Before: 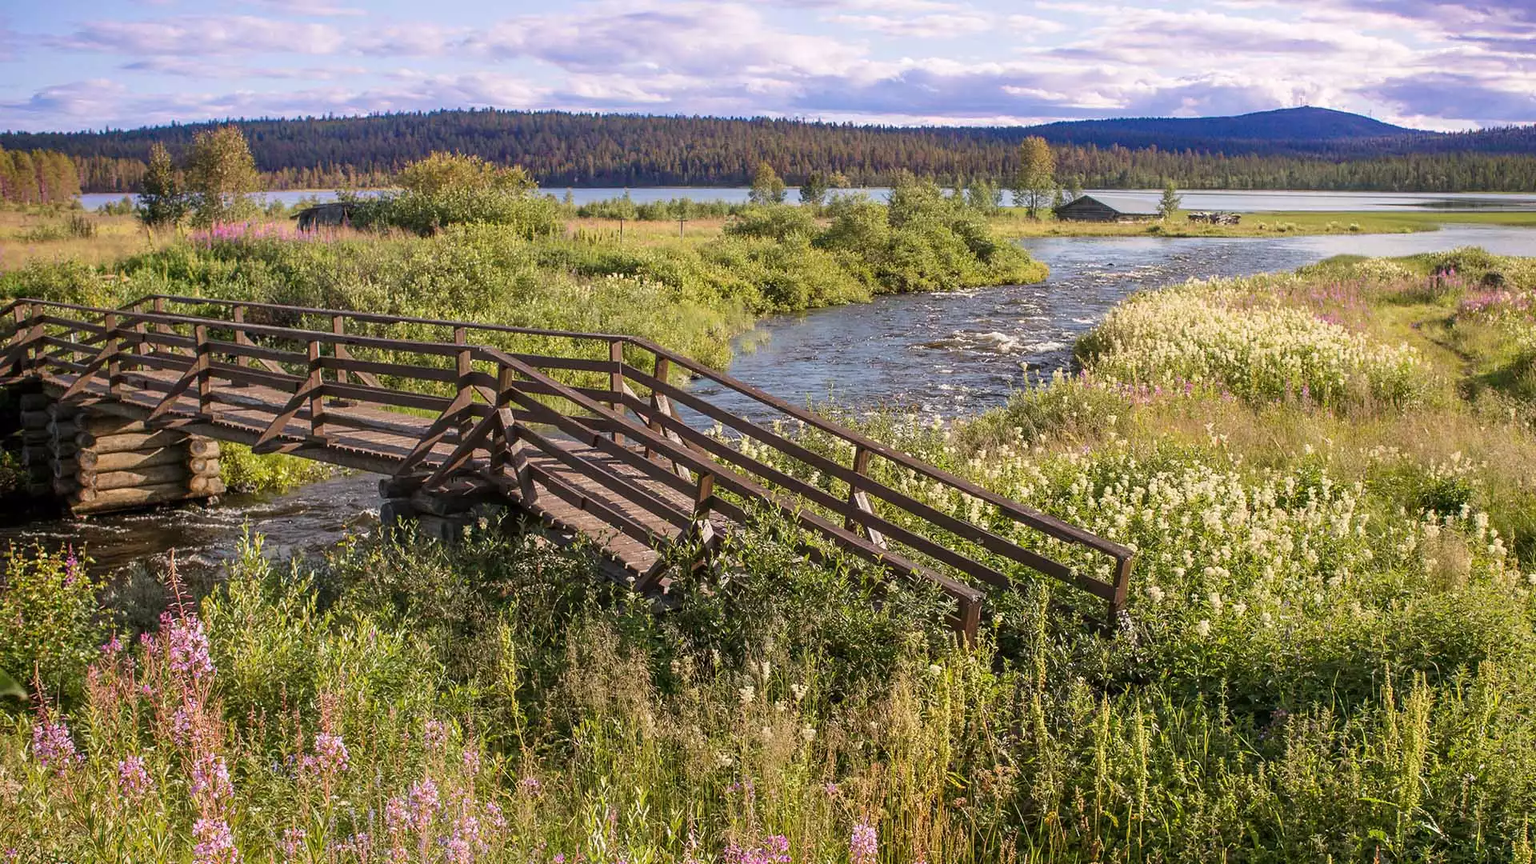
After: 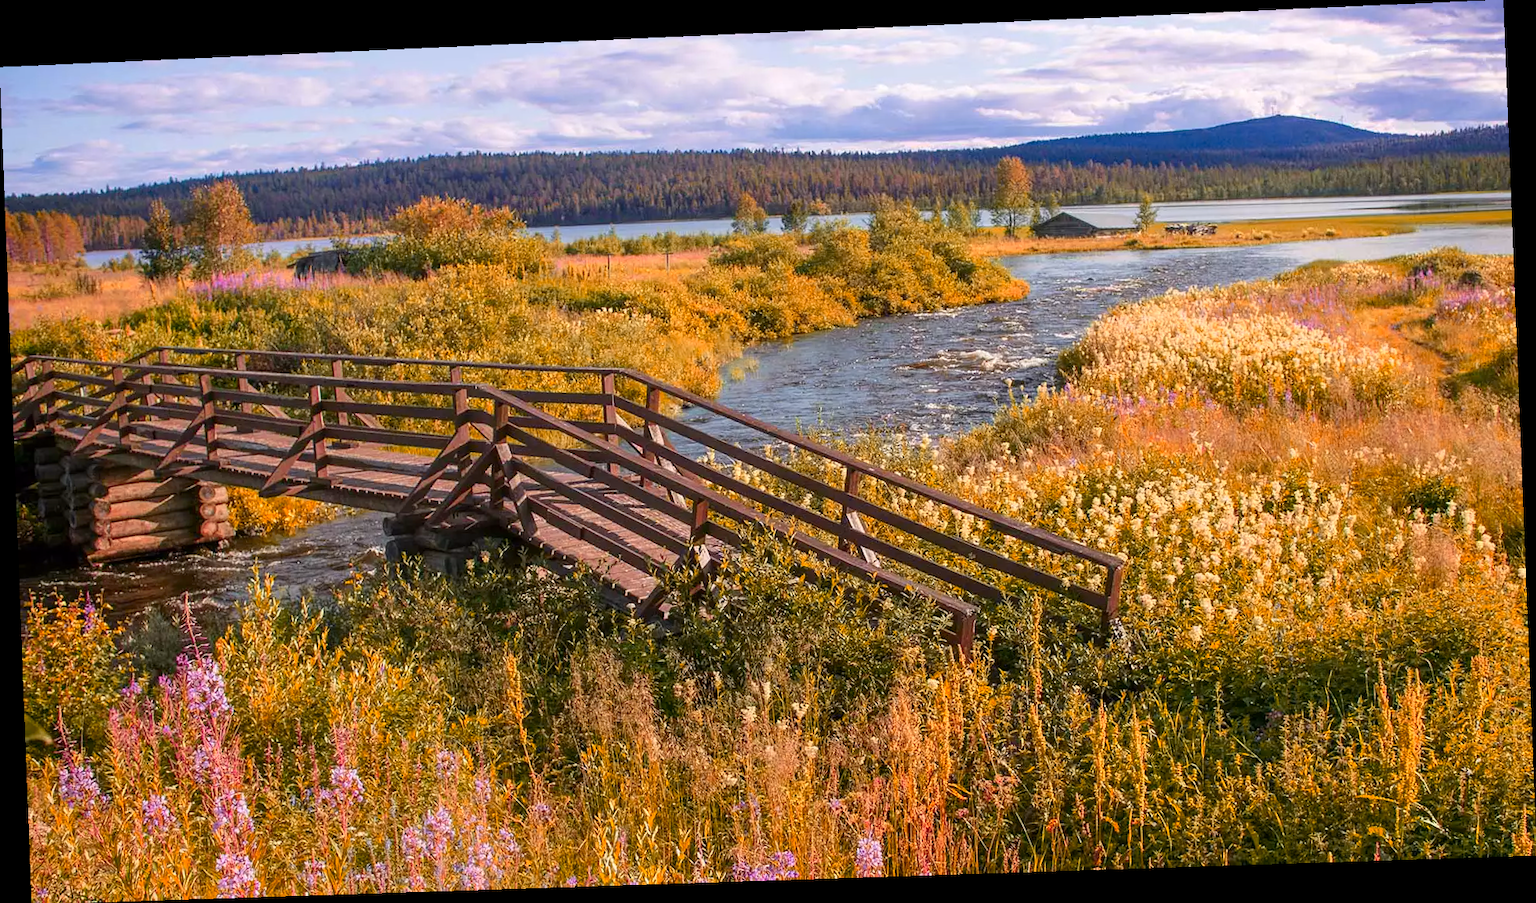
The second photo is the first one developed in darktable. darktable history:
color zones: curves: ch1 [(0.24, 0.634) (0.75, 0.5)]; ch2 [(0.253, 0.437) (0.745, 0.491)], mix 102.12%
rotate and perspective: rotation -2.22°, lens shift (horizontal) -0.022, automatic cropping off
